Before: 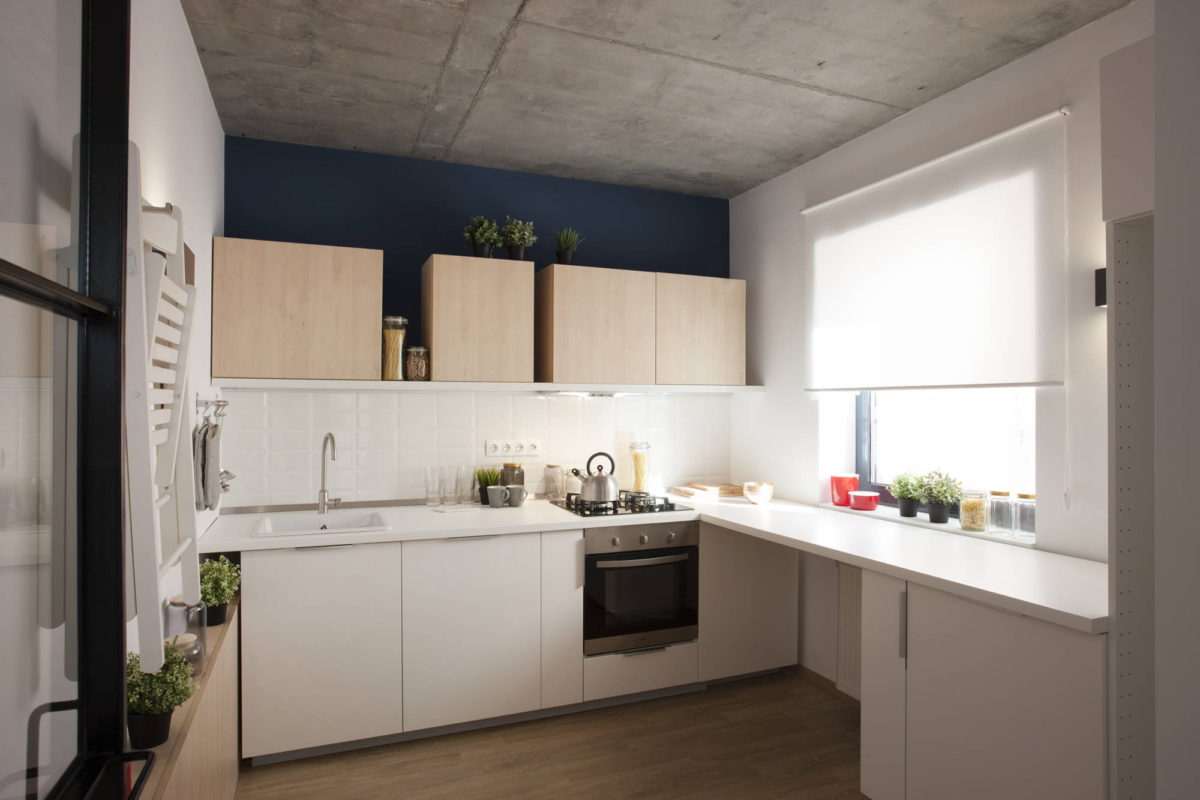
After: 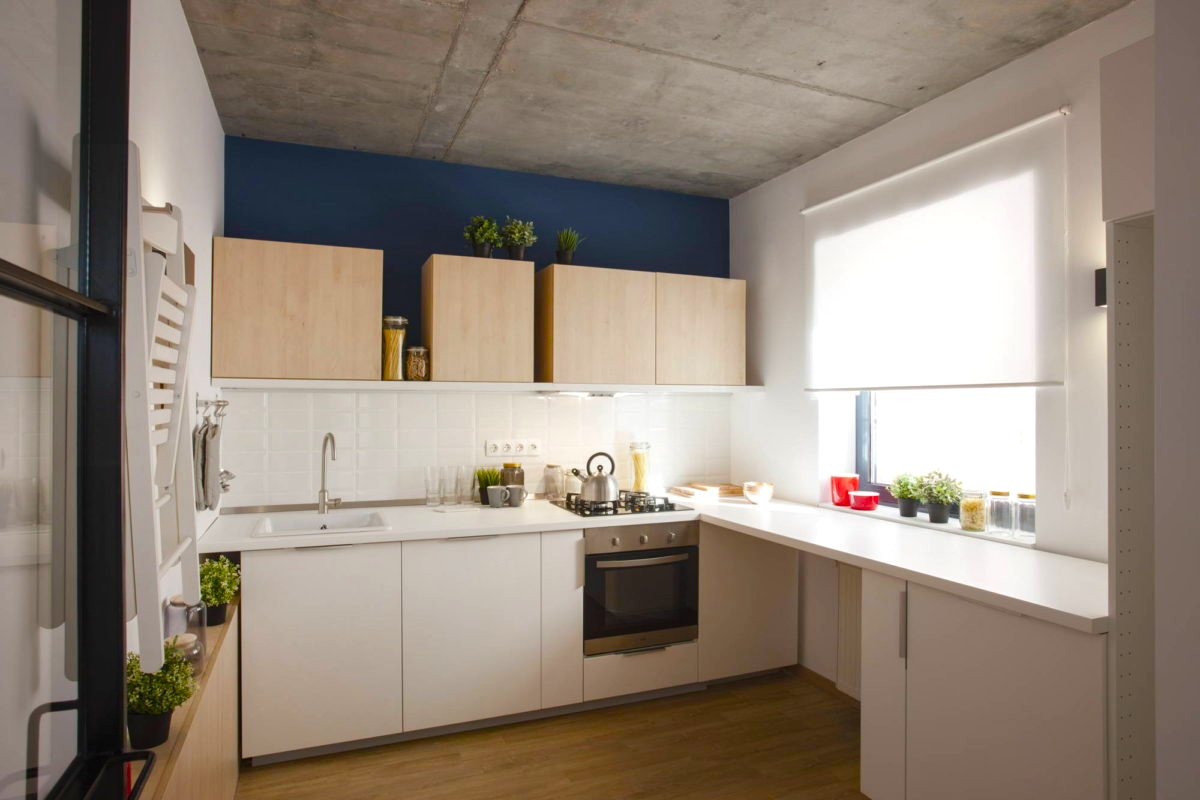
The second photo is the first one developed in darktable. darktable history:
local contrast: detail 110%
exposure: black level correction 0, compensate exposure bias true, compensate highlight preservation false
color balance rgb: perceptual saturation grading › global saturation 45%, perceptual saturation grading › highlights -25%, perceptual saturation grading › shadows 50%, perceptual brilliance grading › global brilliance 3%, global vibrance 3%
